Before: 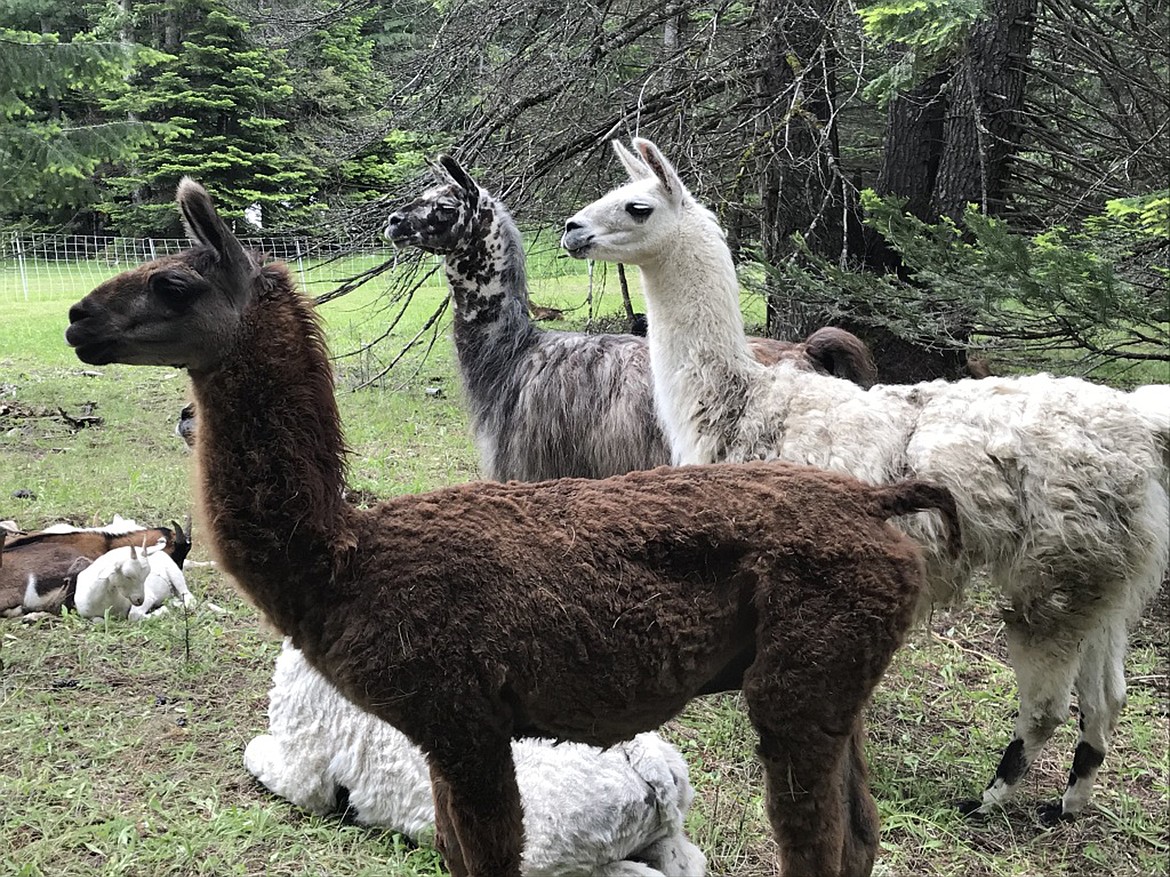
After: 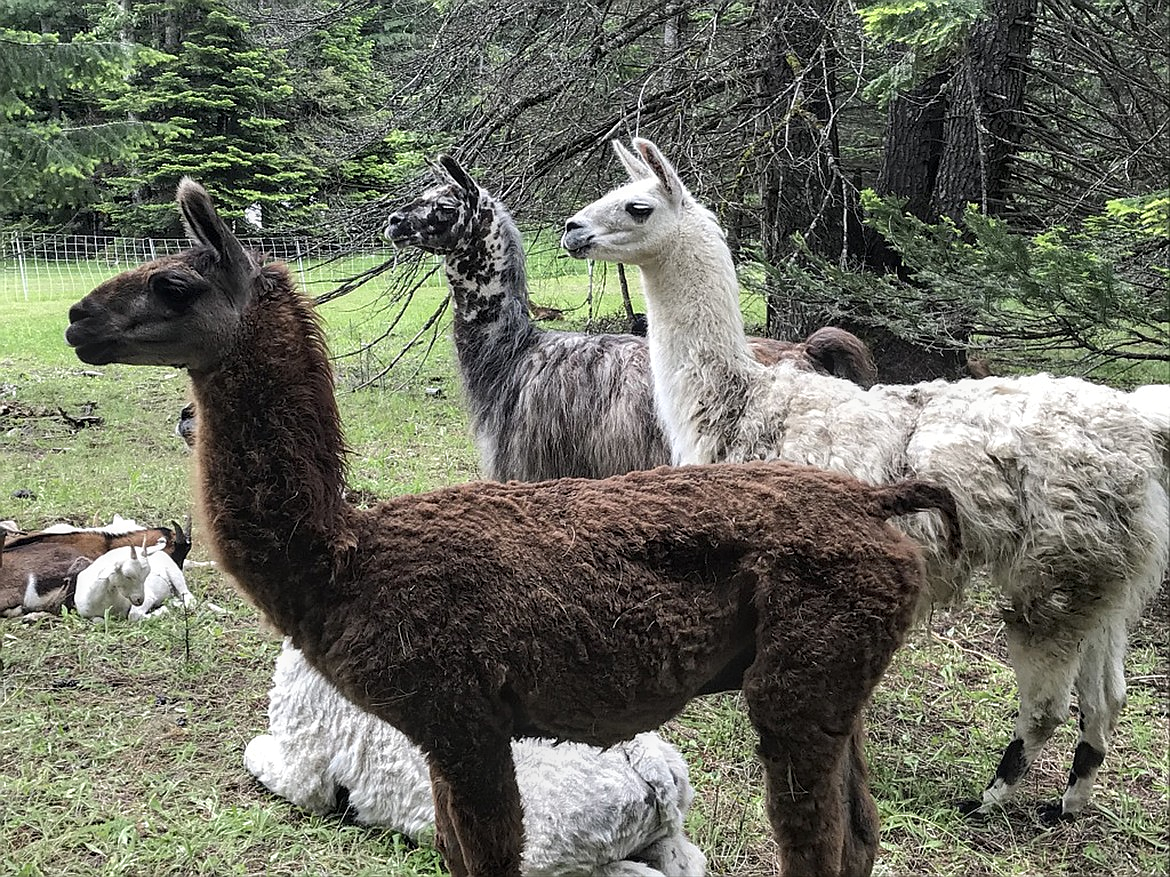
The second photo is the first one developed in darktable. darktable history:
sharpen: radius 1
local contrast: on, module defaults
